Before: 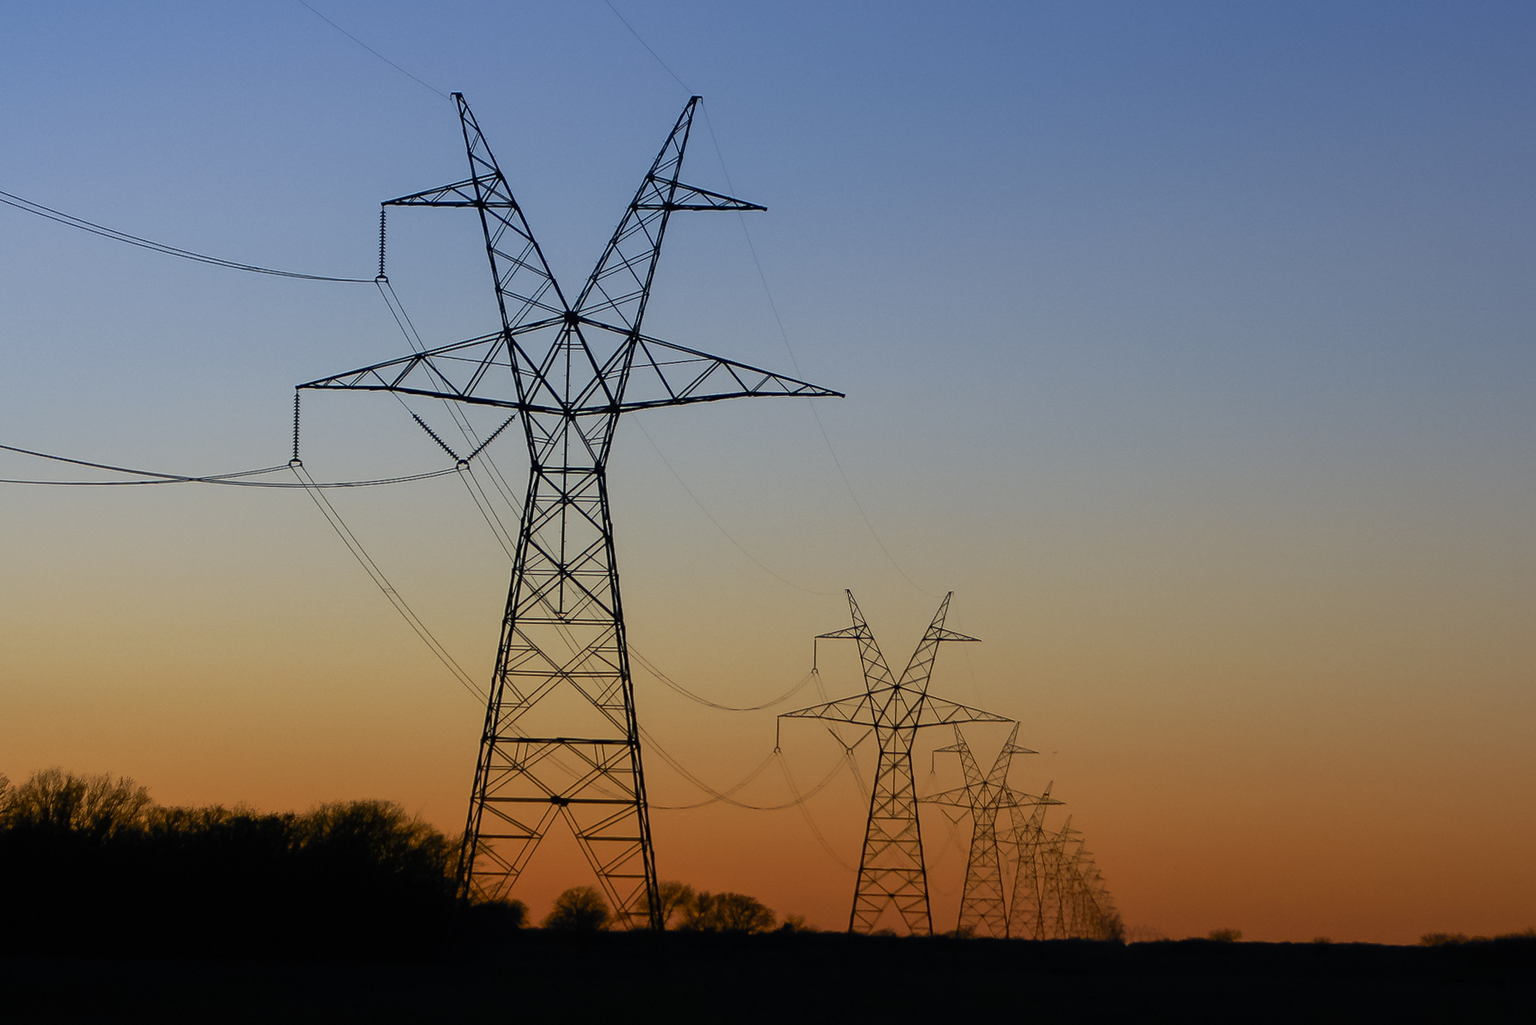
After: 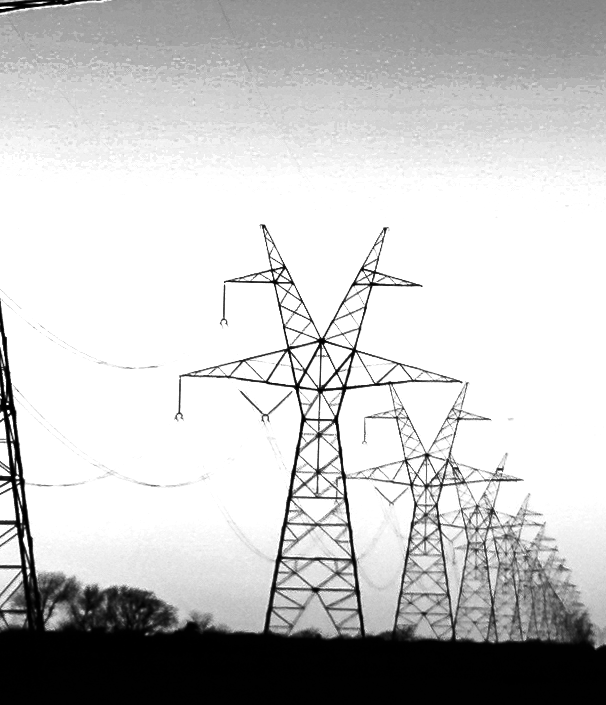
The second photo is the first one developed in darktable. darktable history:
velvia: strength 45%
base curve: curves: ch0 [(0, 0) (0.028, 0.03) (0.121, 0.232) (0.46, 0.748) (0.859, 0.968) (1, 1)], preserve colors none
color zones: curves: ch0 [(0, 0.554) (0.146, 0.662) (0.293, 0.86) (0.503, 0.774) (0.637, 0.106) (0.74, 0.072) (0.866, 0.488) (0.998, 0.569)]; ch1 [(0, 0) (0.143, 0) (0.286, 0) (0.429, 0) (0.571, 0) (0.714, 0) (0.857, 0)]
crop: left 40.878%, top 39.176%, right 25.993%, bottom 3.081%
